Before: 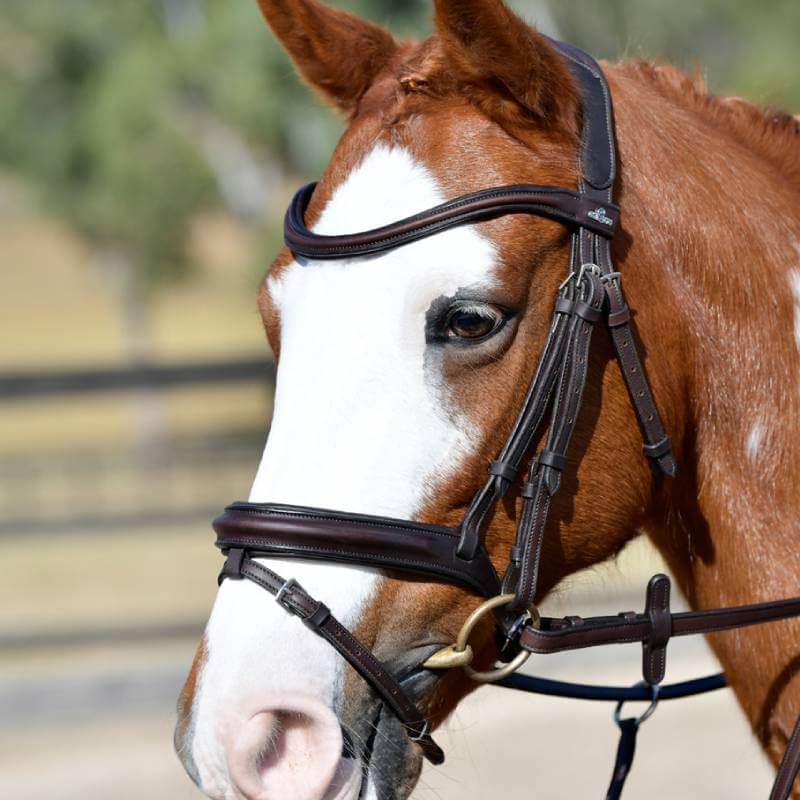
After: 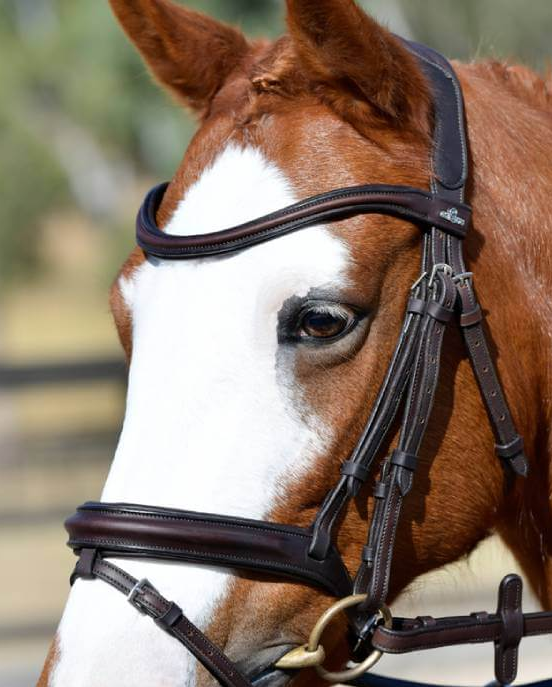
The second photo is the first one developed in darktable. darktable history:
crop: left 18.585%, right 12.299%, bottom 14.041%
